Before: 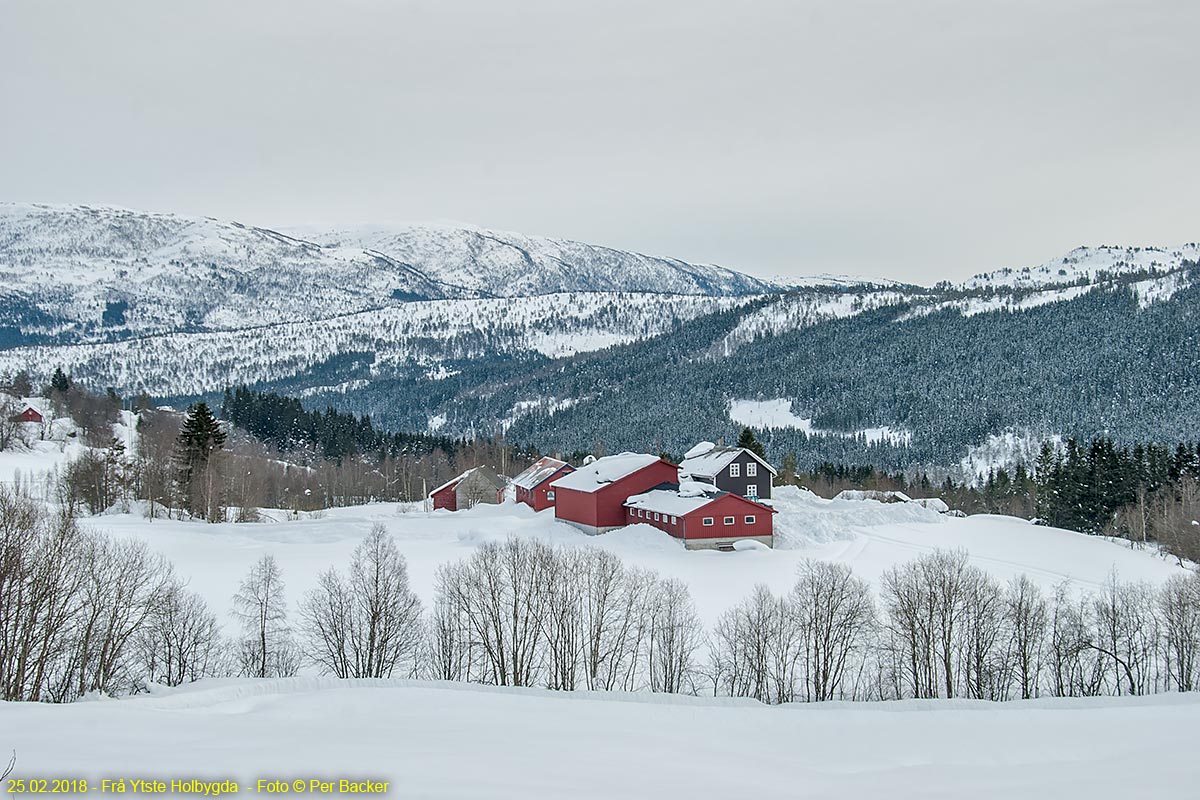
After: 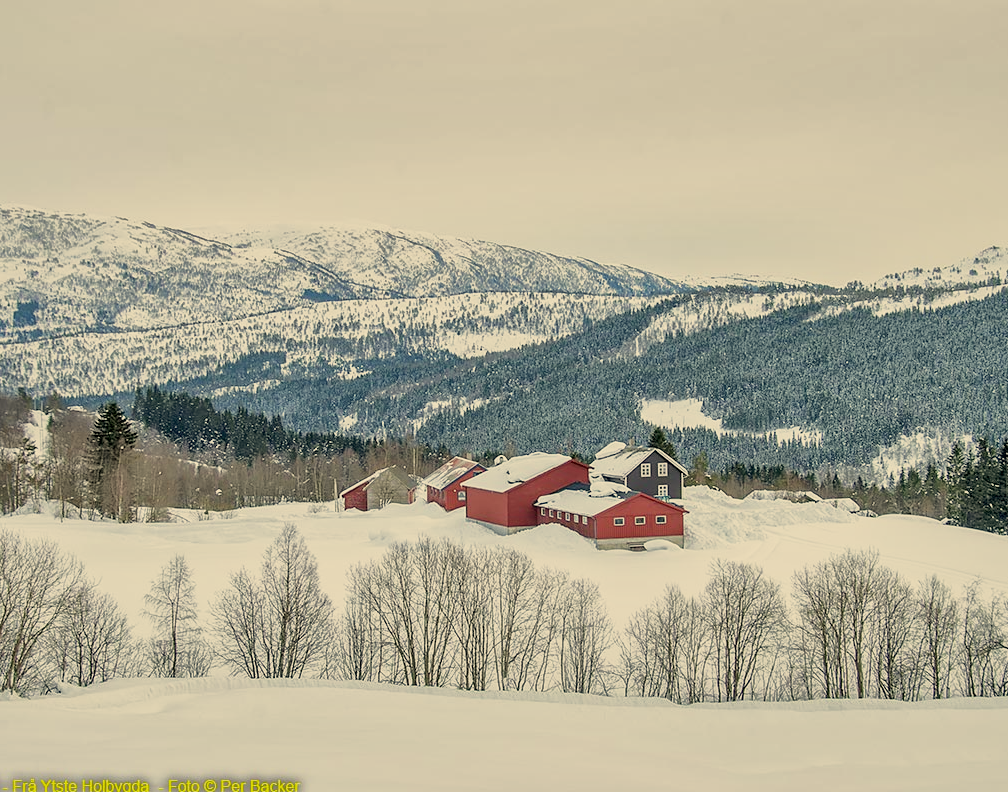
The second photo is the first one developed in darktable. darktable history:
local contrast: highlights 102%, shadows 101%, detail 119%, midtone range 0.2
base curve: curves: ch0 [(0, 0) (0.088, 0.125) (0.176, 0.251) (0.354, 0.501) (0.613, 0.749) (1, 0.877)], preserve colors none
shadows and highlights: shadows 40.27, highlights -60.07
crop: left 7.481%, right 7.839%
color correction: highlights a* 2.3, highlights b* 22.88
